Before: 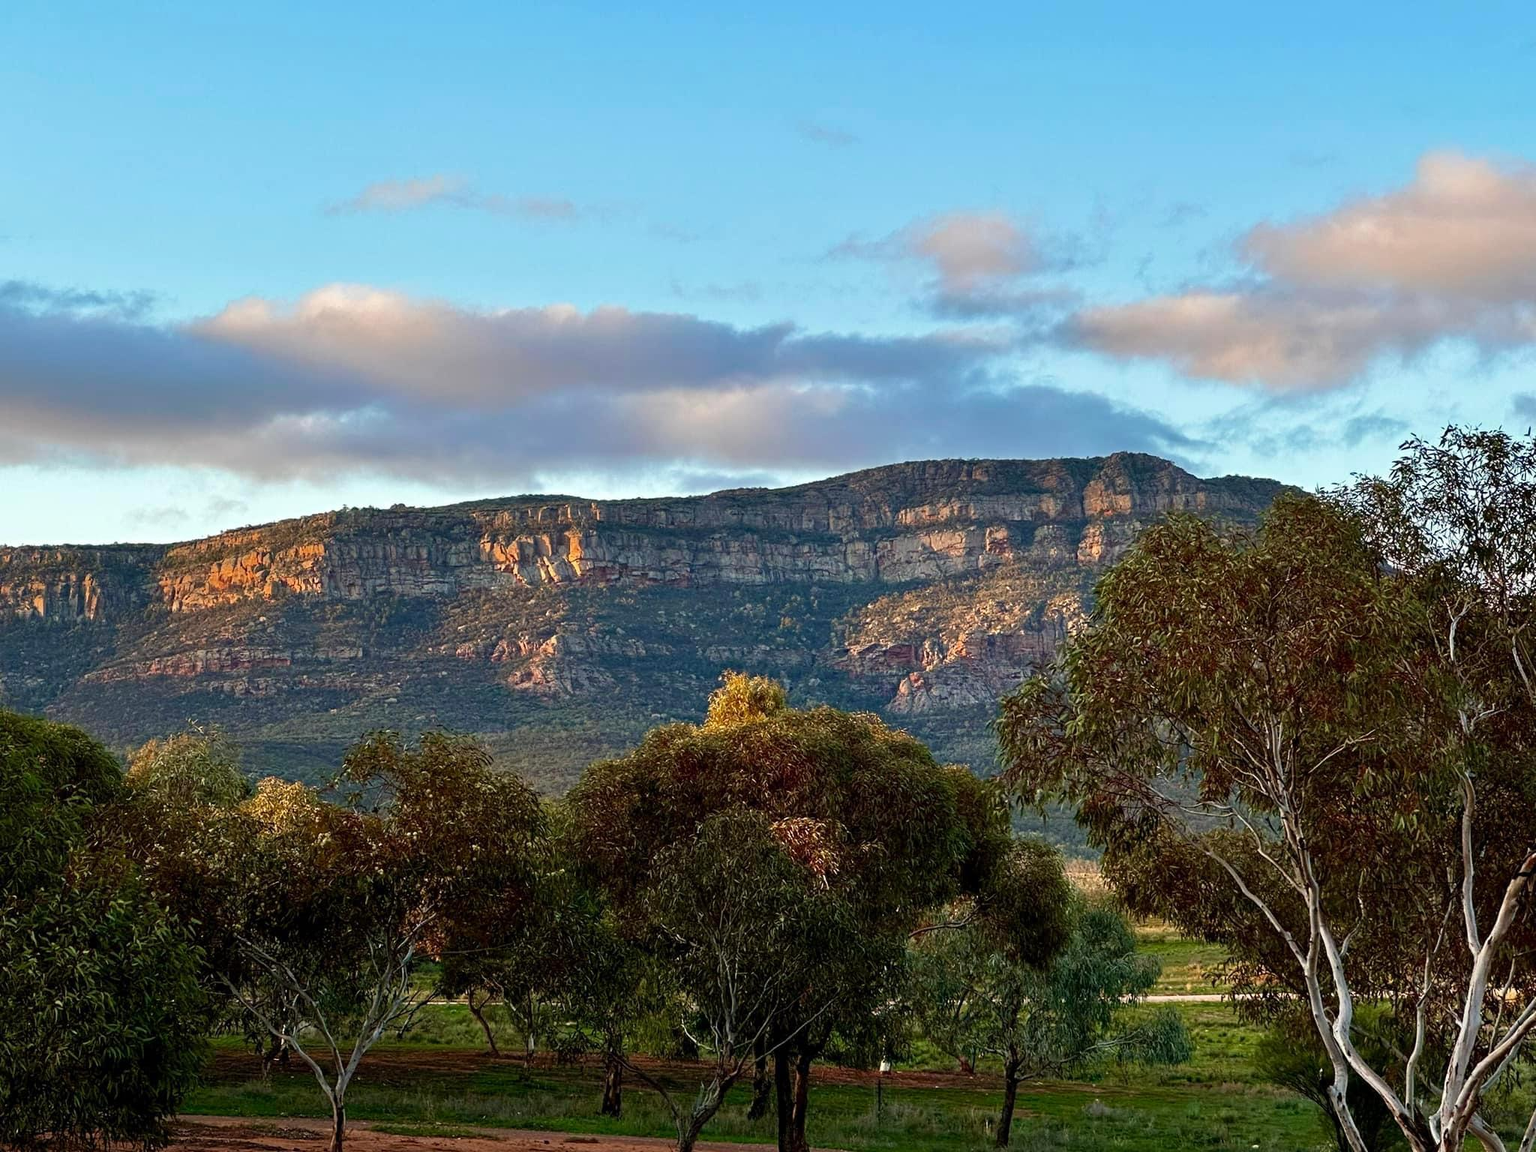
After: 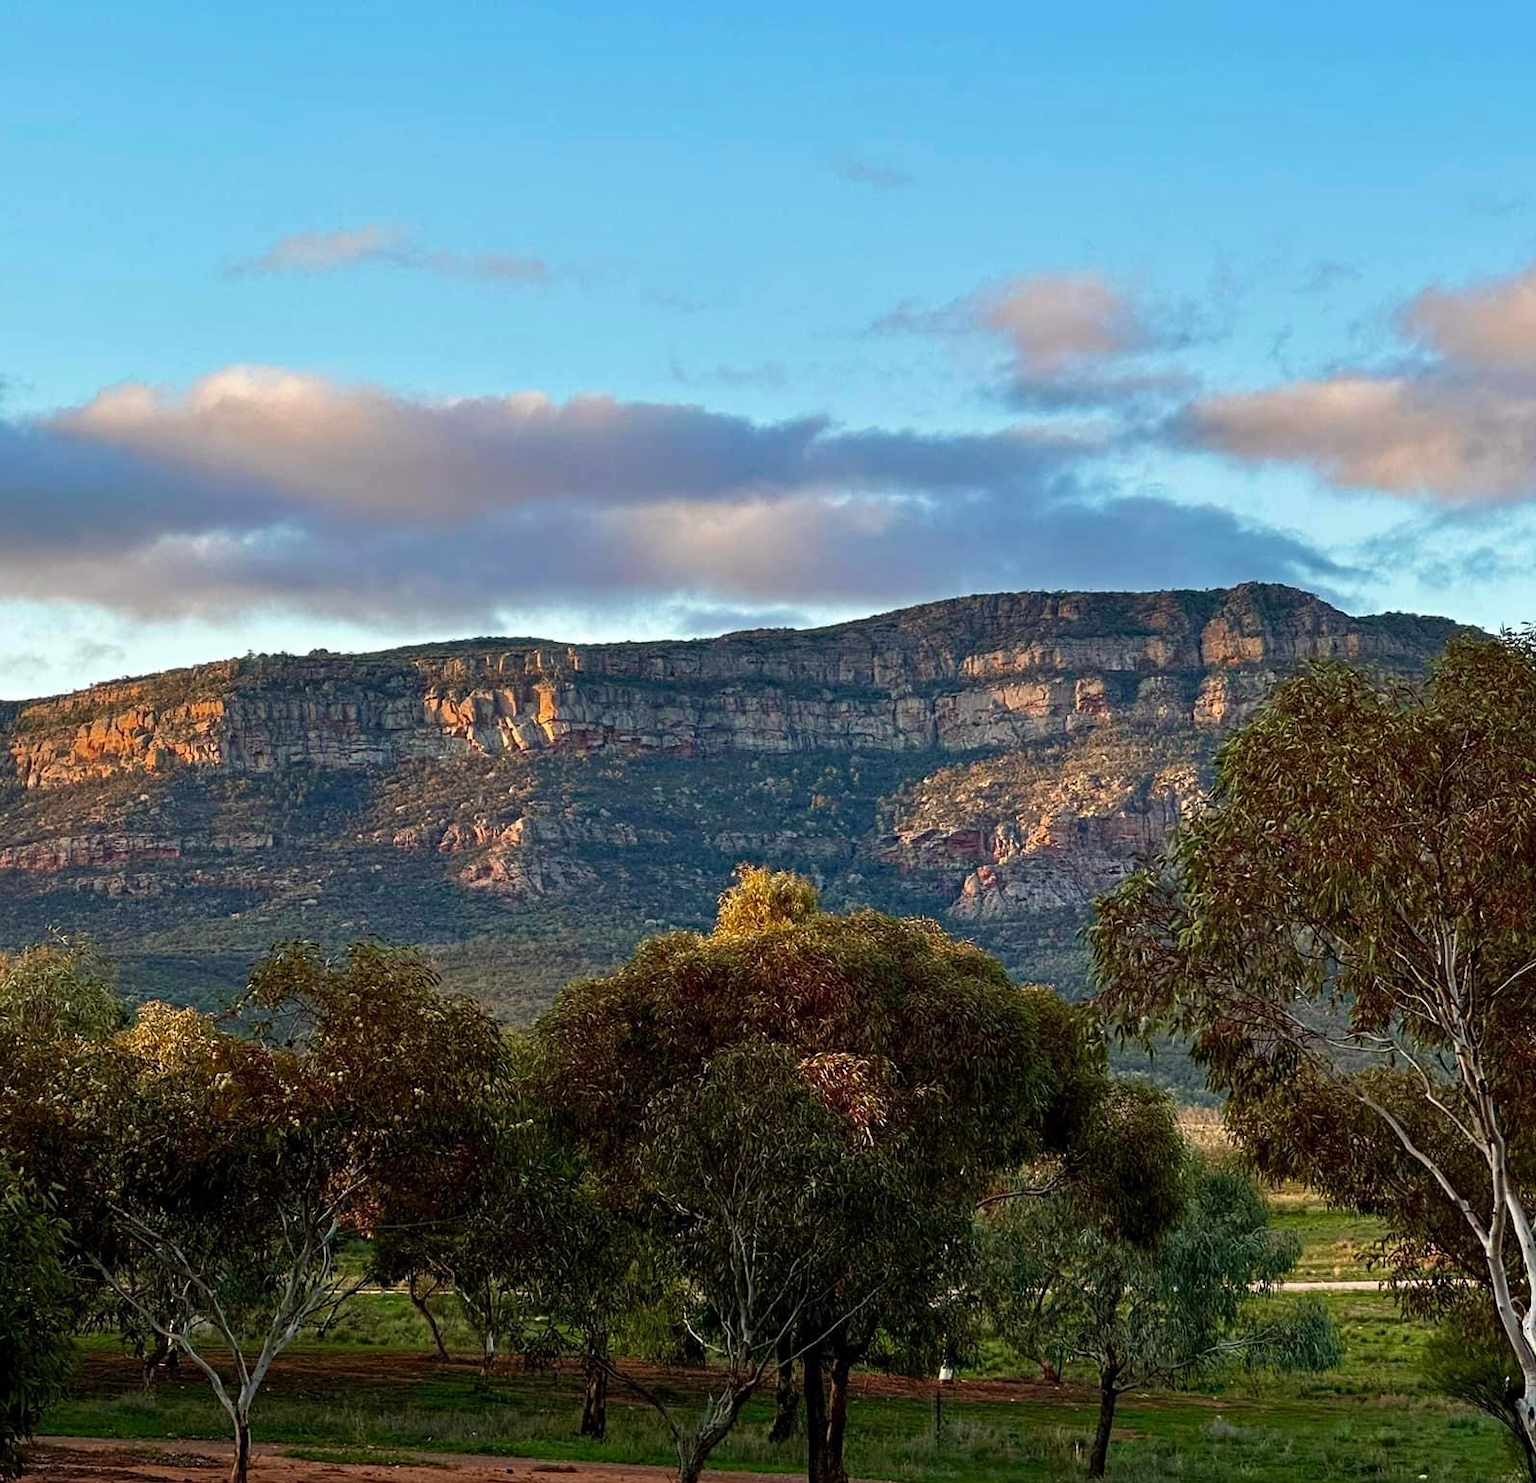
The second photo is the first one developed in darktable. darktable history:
haze removal: adaptive false
contrast brightness saturation: saturation -0.038
crop: left 9.854%, right 12.48%
